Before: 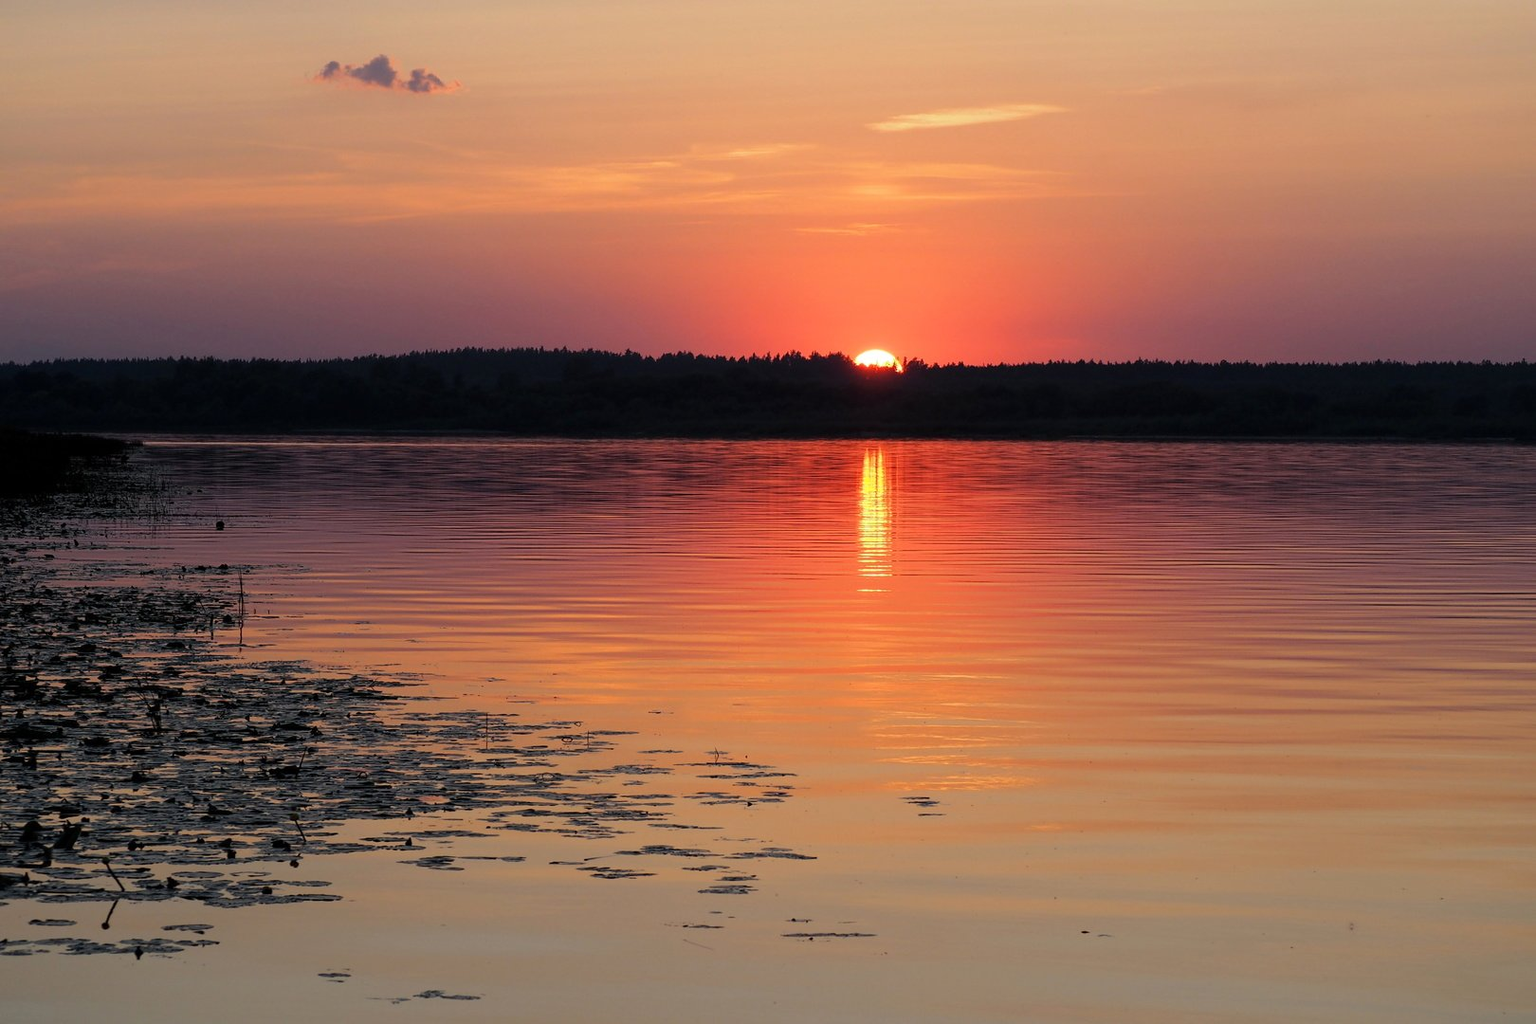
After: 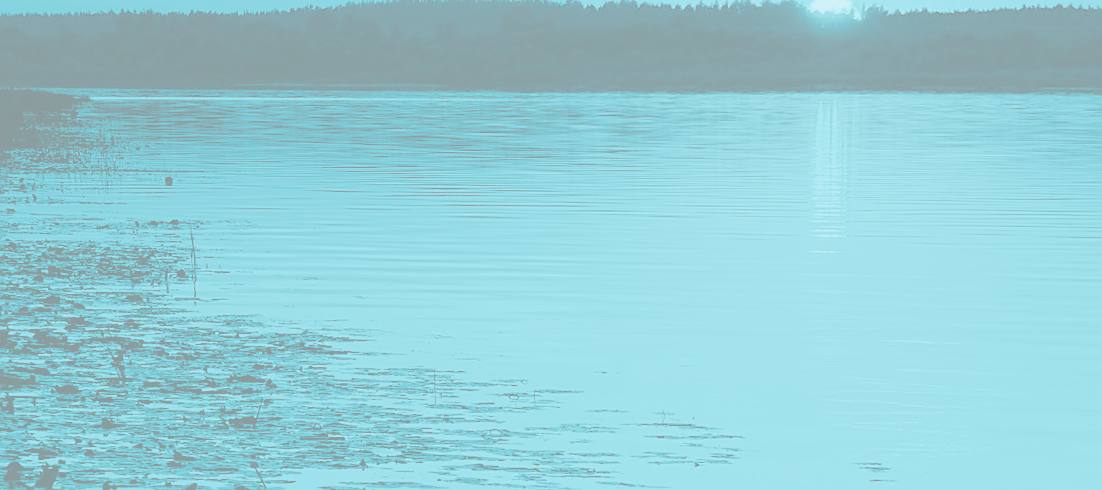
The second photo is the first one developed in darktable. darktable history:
crop: top 36.498%, right 27.964%, bottom 14.995%
tone curve: curves: ch0 [(0, 0.011) (0.104, 0.085) (0.236, 0.234) (0.398, 0.507) (0.472, 0.62) (0.641, 0.773) (0.835, 0.883) (1, 0.961)]; ch1 [(0, 0) (0.353, 0.344) (0.43, 0.401) (0.479, 0.476) (0.502, 0.504) (0.54, 0.542) (0.602, 0.613) (0.638, 0.668) (0.693, 0.727) (1, 1)]; ch2 [(0, 0) (0.34, 0.314) (0.434, 0.43) (0.5, 0.506) (0.528, 0.534) (0.55, 0.567) (0.595, 0.613) (0.644, 0.729) (1, 1)], color space Lab, independent channels, preserve colors none
rgb levels: preserve colors max RGB
rotate and perspective: rotation 0.062°, lens shift (vertical) 0.115, lens shift (horizontal) -0.133, crop left 0.047, crop right 0.94, crop top 0.061, crop bottom 0.94
sharpen: on, module defaults
contrast brightness saturation: contrast -0.32, brightness 0.75, saturation -0.78
split-toning: shadows › hue 327.6°, highlights › hue 198°, highlights › saturation 0.55, balance -21.25, compress 0%
